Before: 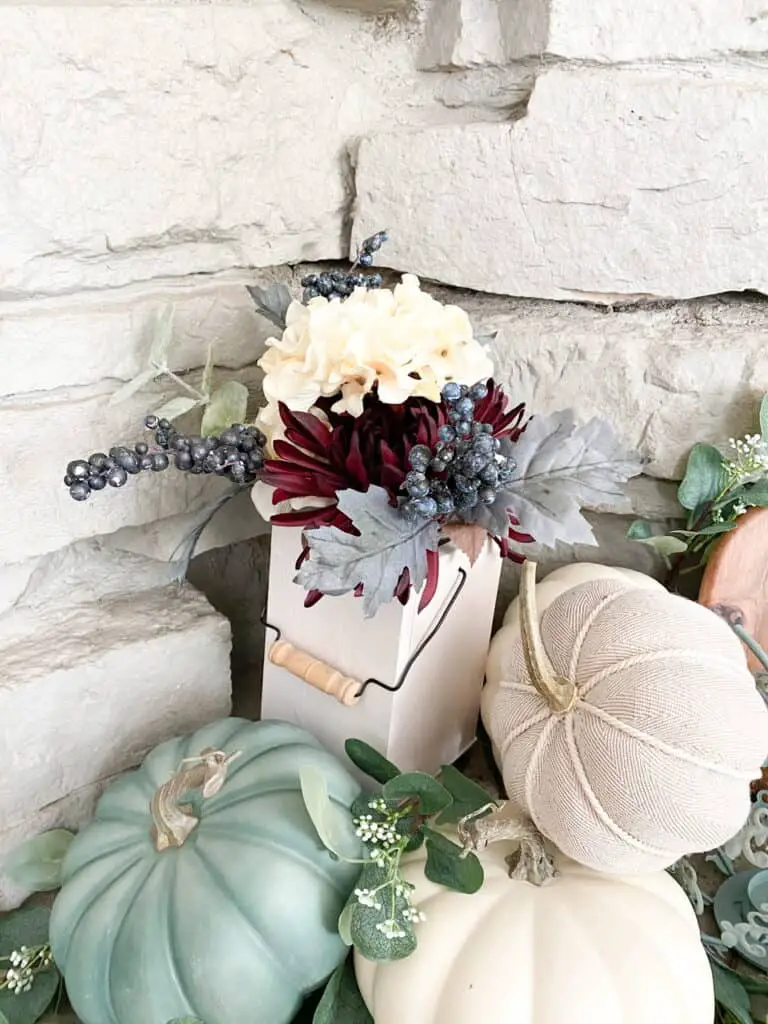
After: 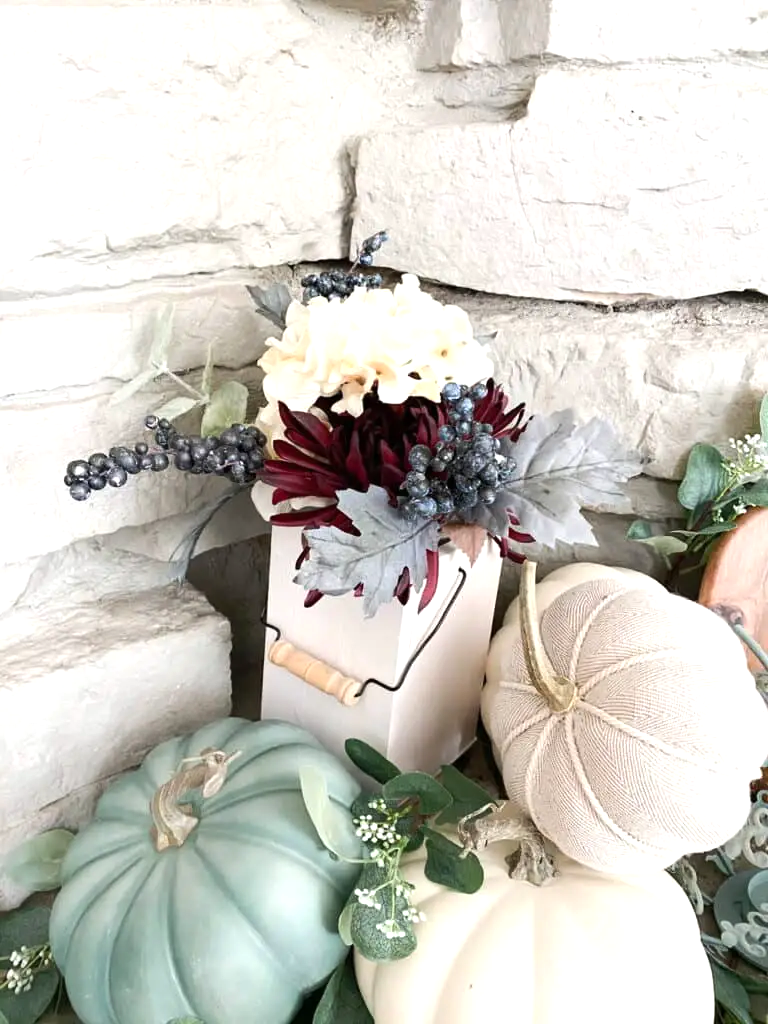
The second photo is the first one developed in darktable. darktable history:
tone equalizer: -8 EV 0 EV, -7 EV 0.003 EV, -6 EV -0.004 EV, -5 EV -0.015 EV, -4 EV -0.078 EV, -3 EV -0.224 EV, -2 EV -0.25 EV, -1 EV 0.105 EV, +0 EV 0.311 EV
